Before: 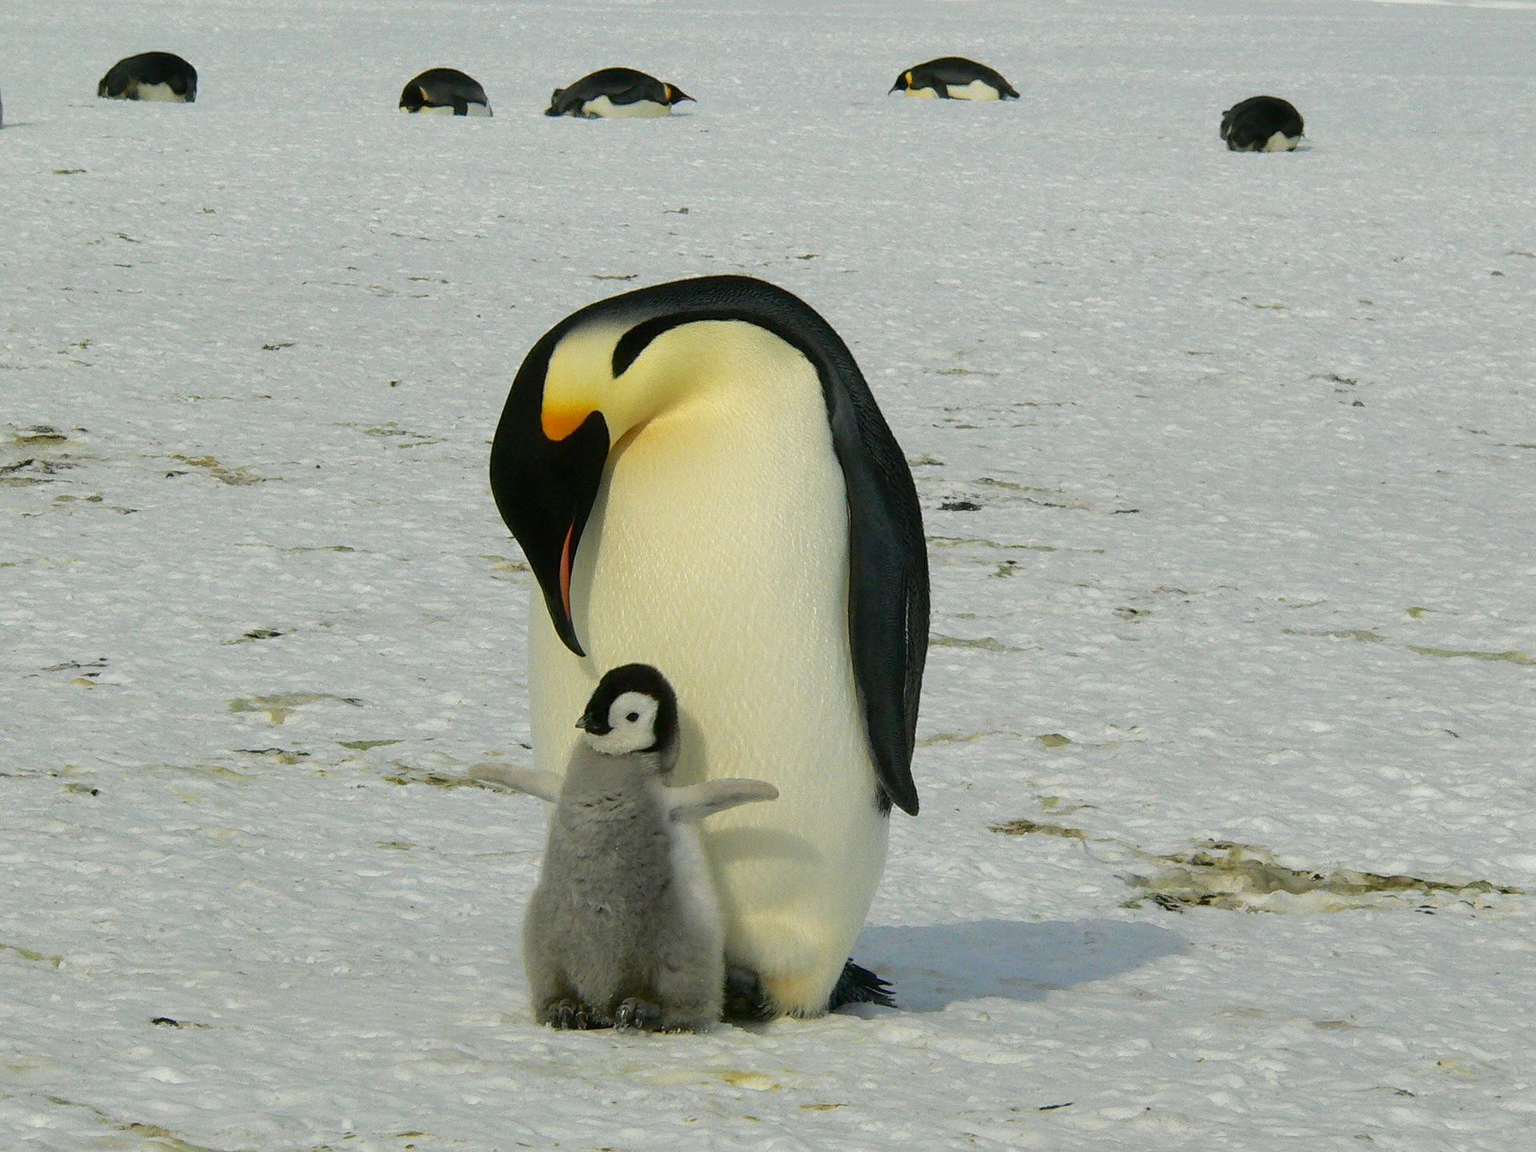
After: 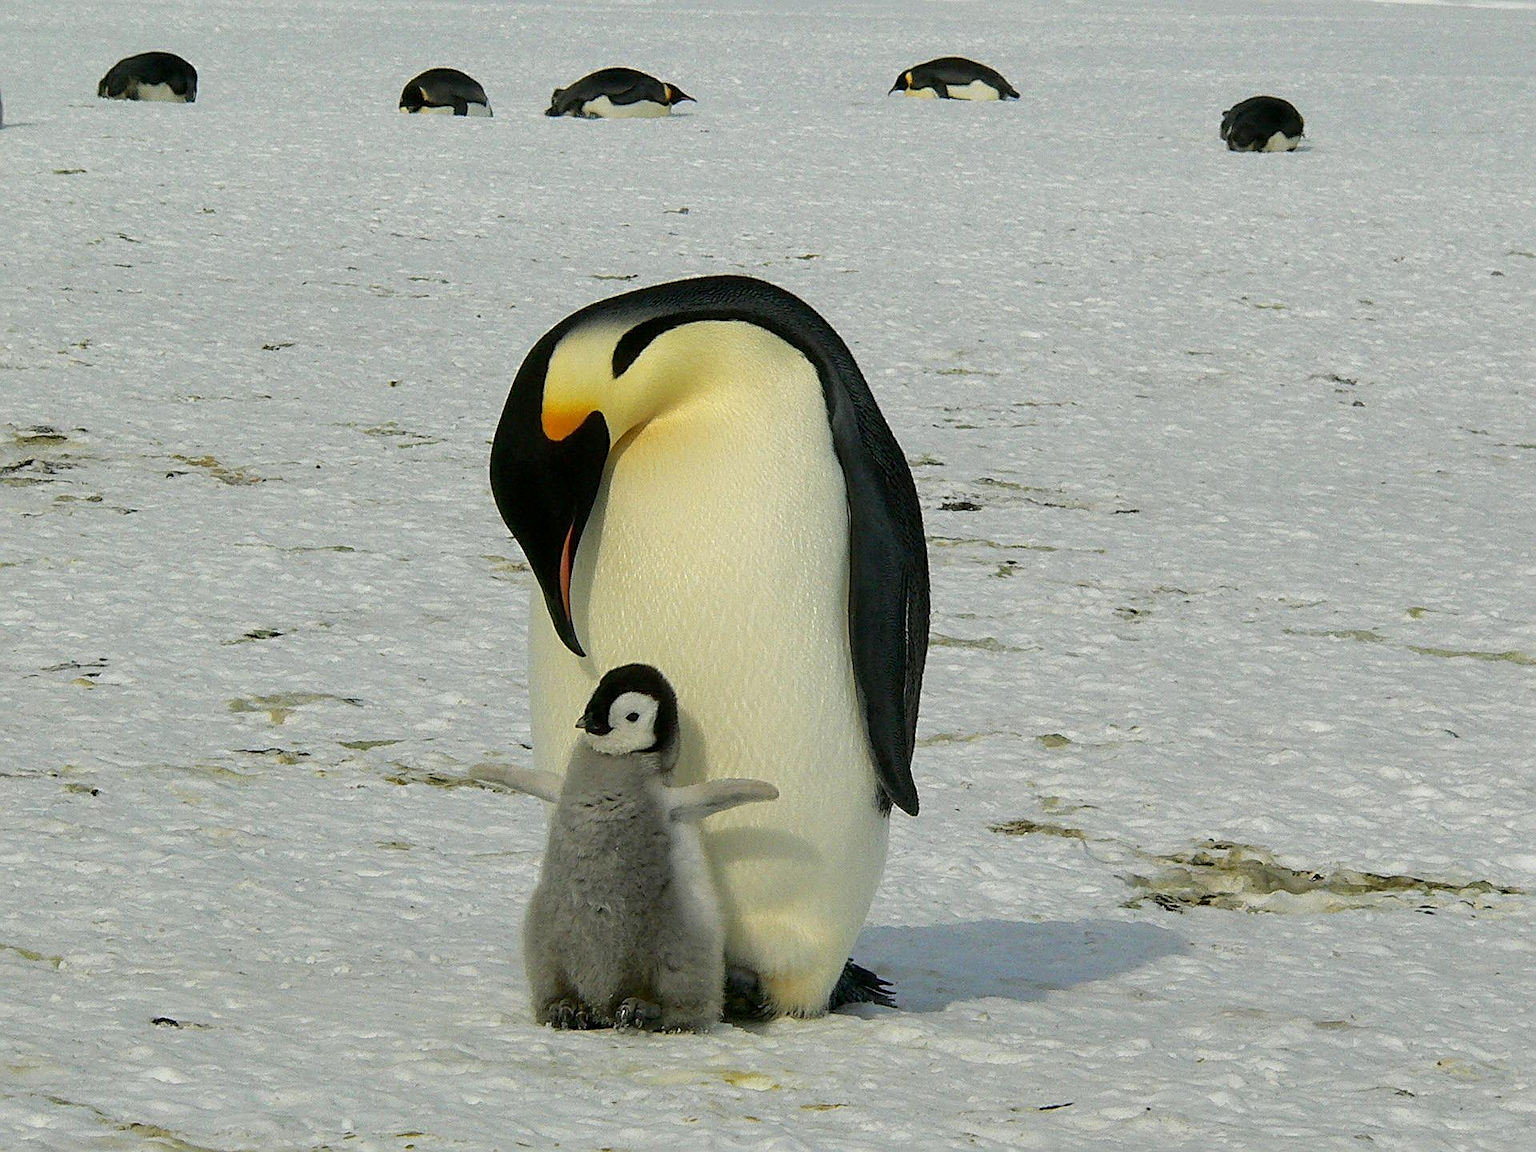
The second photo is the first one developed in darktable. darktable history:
exposure: exposure -0.04 EV, compensate highlight preservation false
local contrast: highlights 104%, shadows 102%, detail 119%, midtone range 0.2
sharpen: on, module defaults
